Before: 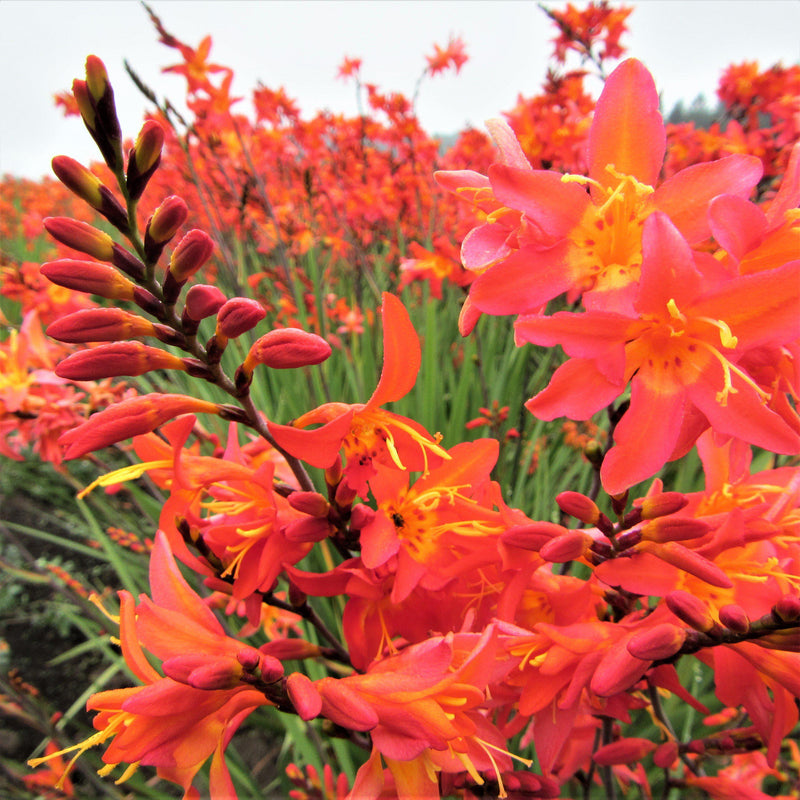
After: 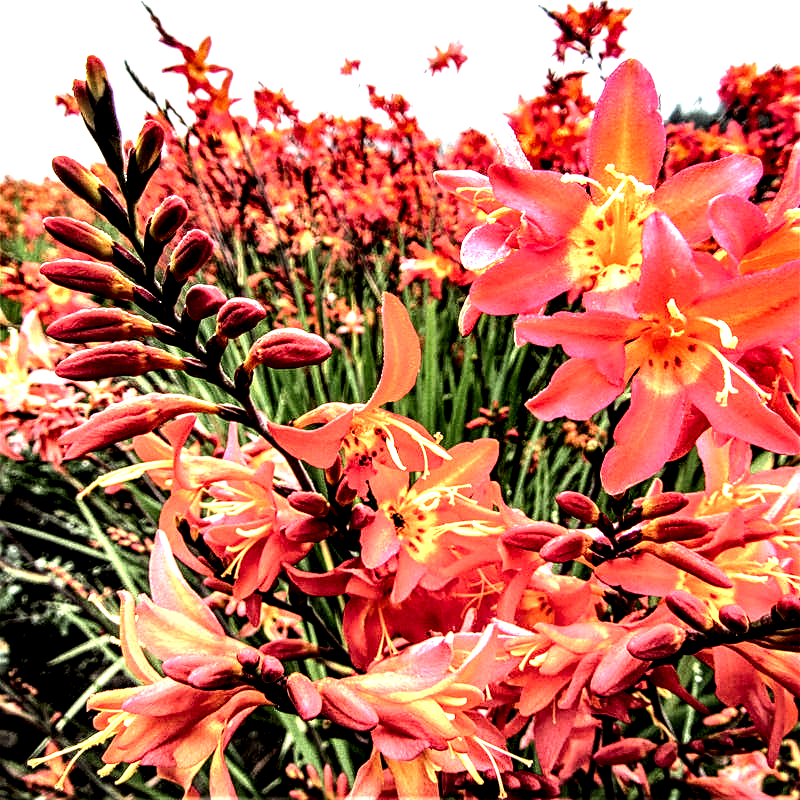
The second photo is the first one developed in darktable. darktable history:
tone equalizer: -8 EV -0.727 EV, -7 EV -0.729 EV, -6 EV -0.632 EV, -5 EV -0.37 EV, -3 EV 0.398 EV, -2 EV 0.6 EV, -1 EV 0.691 EV, +0 EV 0.734 EV, edges refinement/feathering 500, mask exposure compensation -1.57 EV, preserve details no
local contrast: highlights 117%, shadows 42%, detail 291%
sharpen: on, module defaults
